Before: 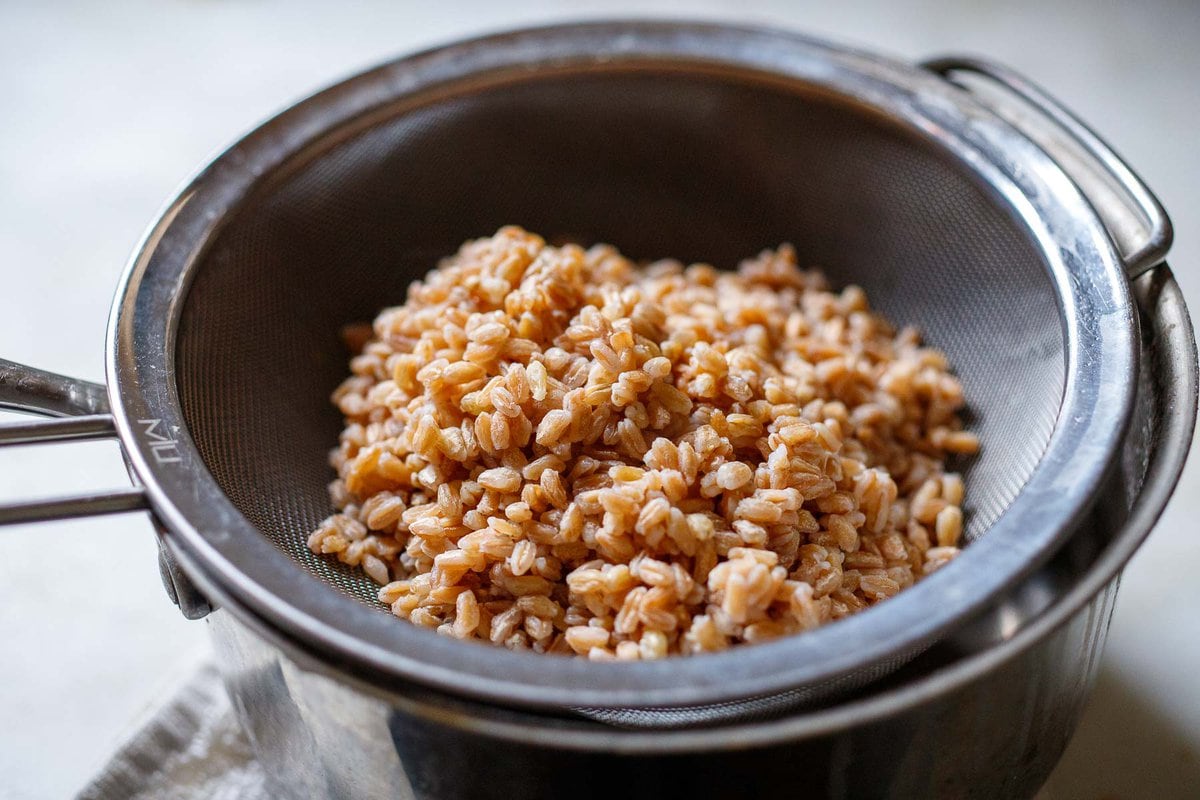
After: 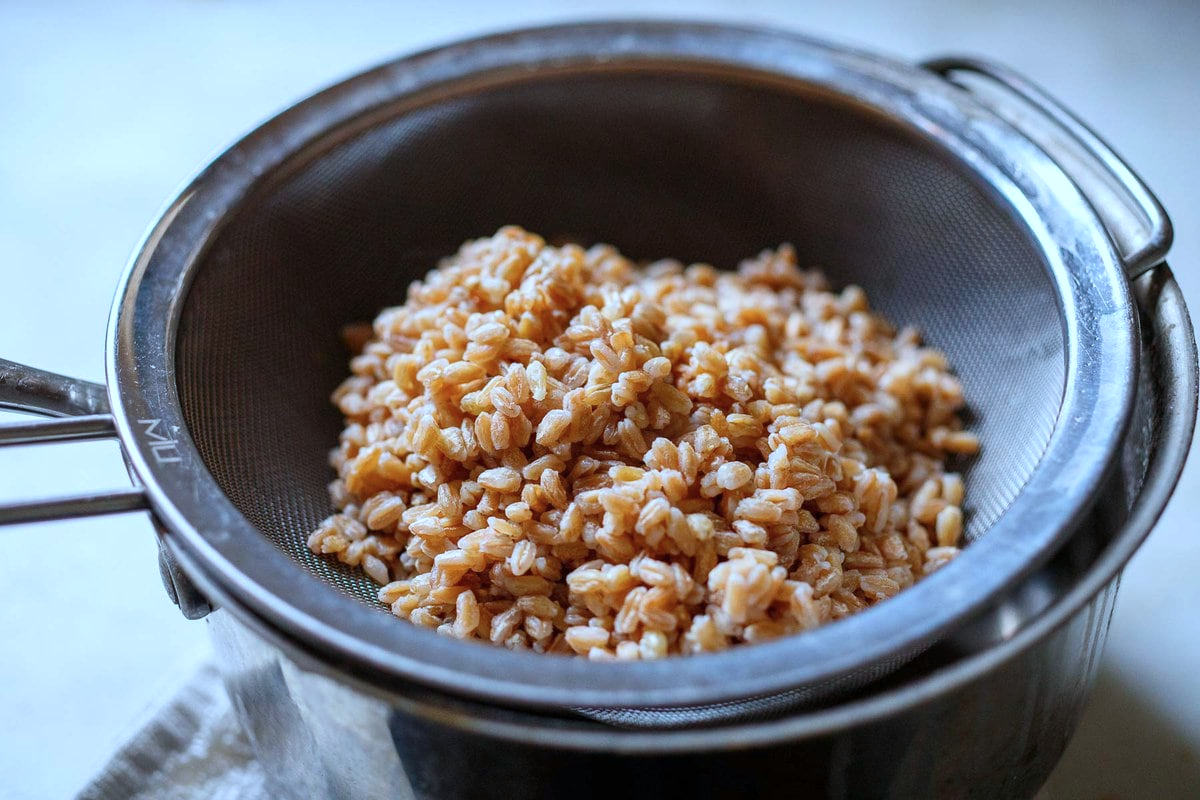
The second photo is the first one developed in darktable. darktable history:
color calibration: illuminant as shot in camera, x 0.383, y 0.38, temperature 3969.15 K
